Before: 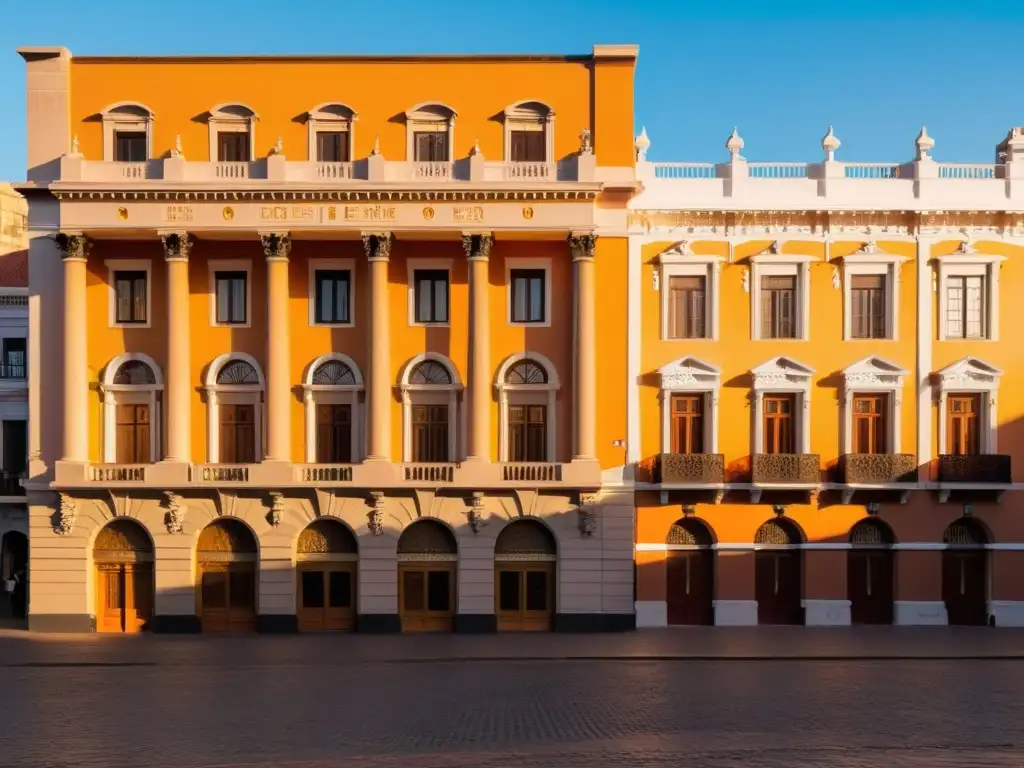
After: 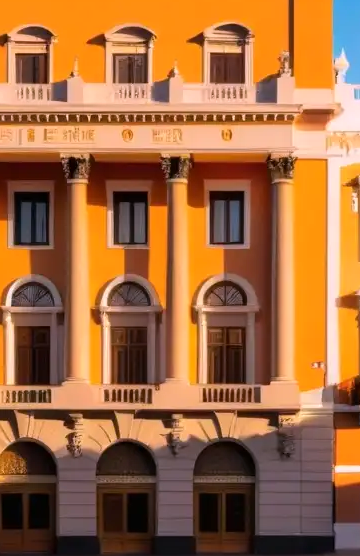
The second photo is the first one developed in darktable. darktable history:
crop and rotate: left 29.476%, top 10.214%, right 35.32%, bottom 17.333%
white balance: red 1.05, blue 1.072
